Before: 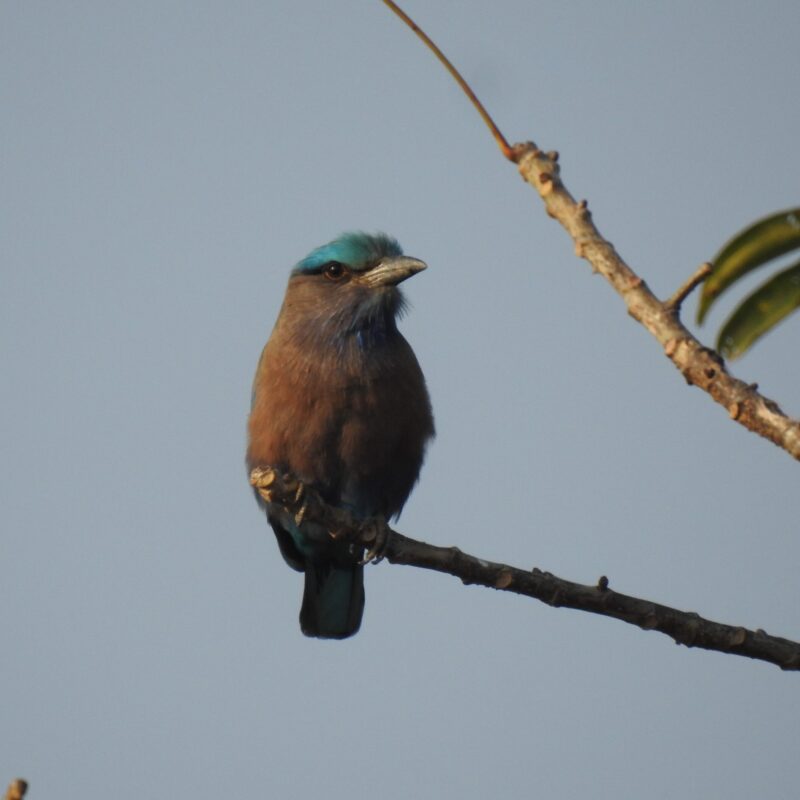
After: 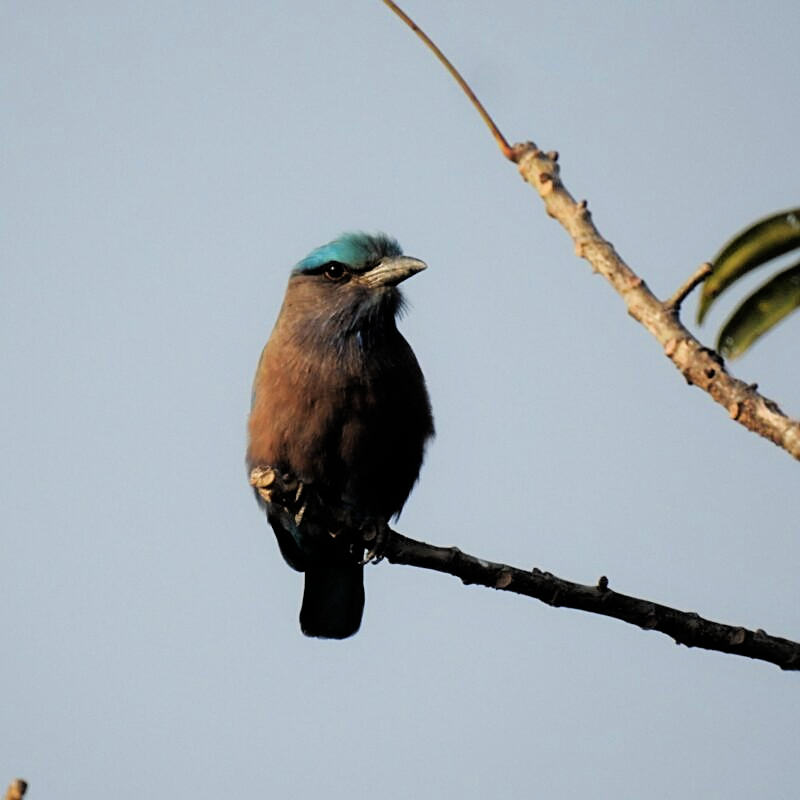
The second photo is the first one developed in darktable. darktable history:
filmic rgb: black relative exposure -7.75 EV, white relative exposure 4.42 EV, hardness 3.76, latitude 49.96%, contrast 1.1
sharpen: on, module defaults
tone equalizer: -8 EV -0.736 EV, -7 EV -0.718 EV, -6 EV -0.598 EV, -5 EV -0.382 EV, -3 EV 0.371 EV, -2 EV 0.6 EV, -1 EV 0.699 EV, +0 EV 0.77 EV, mask exposure compensation -0.512 EV
